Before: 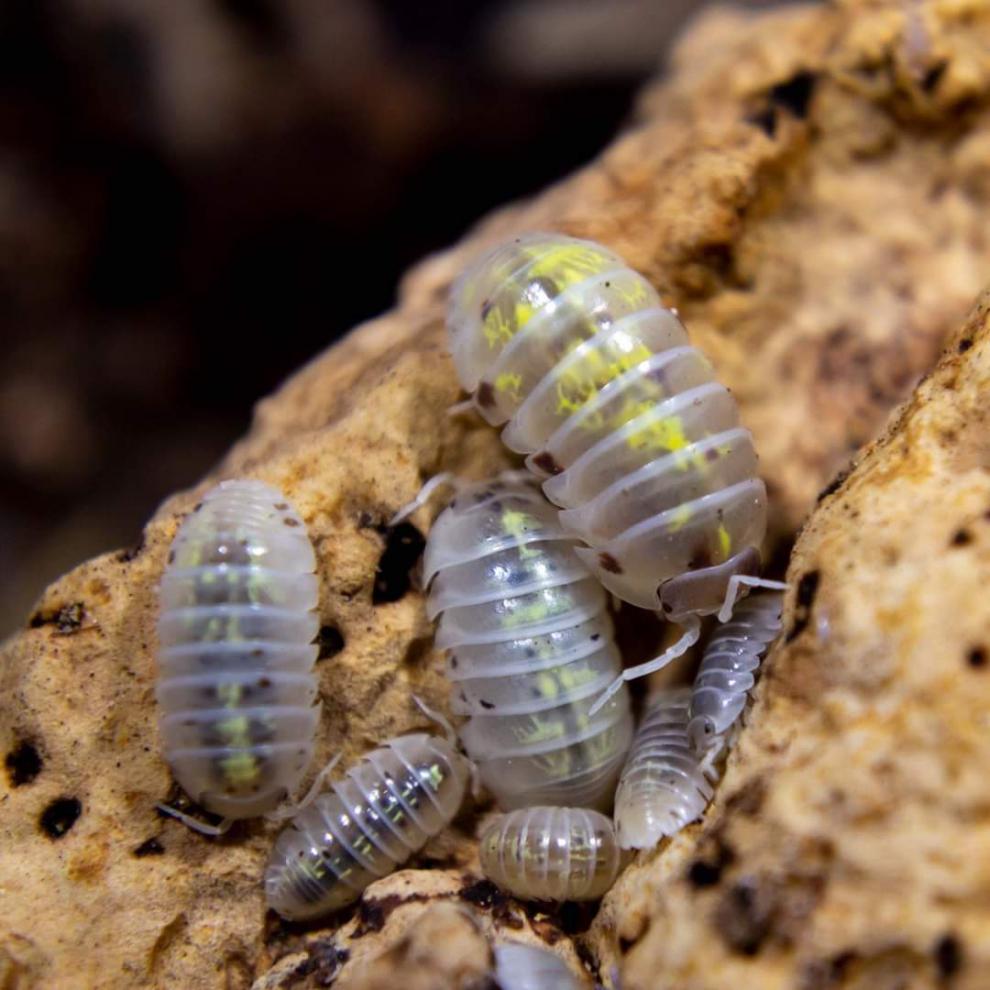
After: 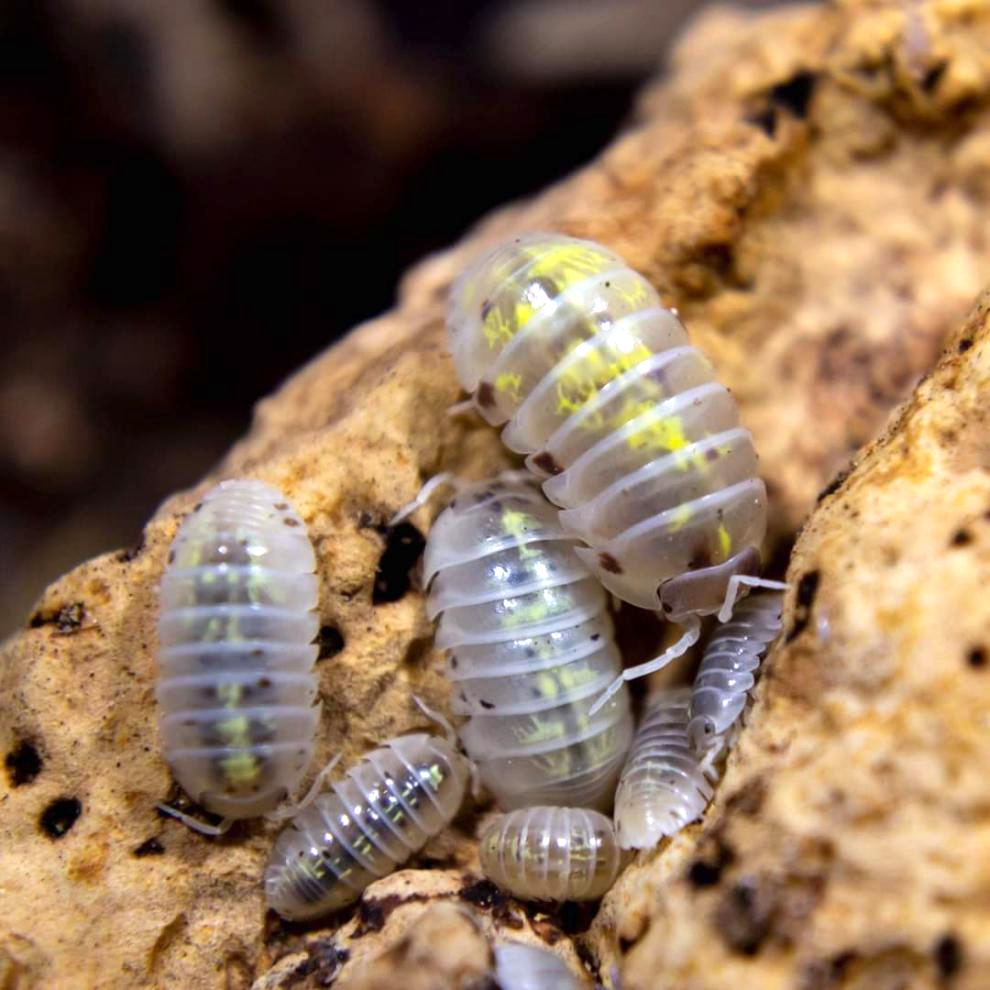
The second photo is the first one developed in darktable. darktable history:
exposure: exposure 0.445 EV, compensate exposure bias true, compensate highlight preservation false
